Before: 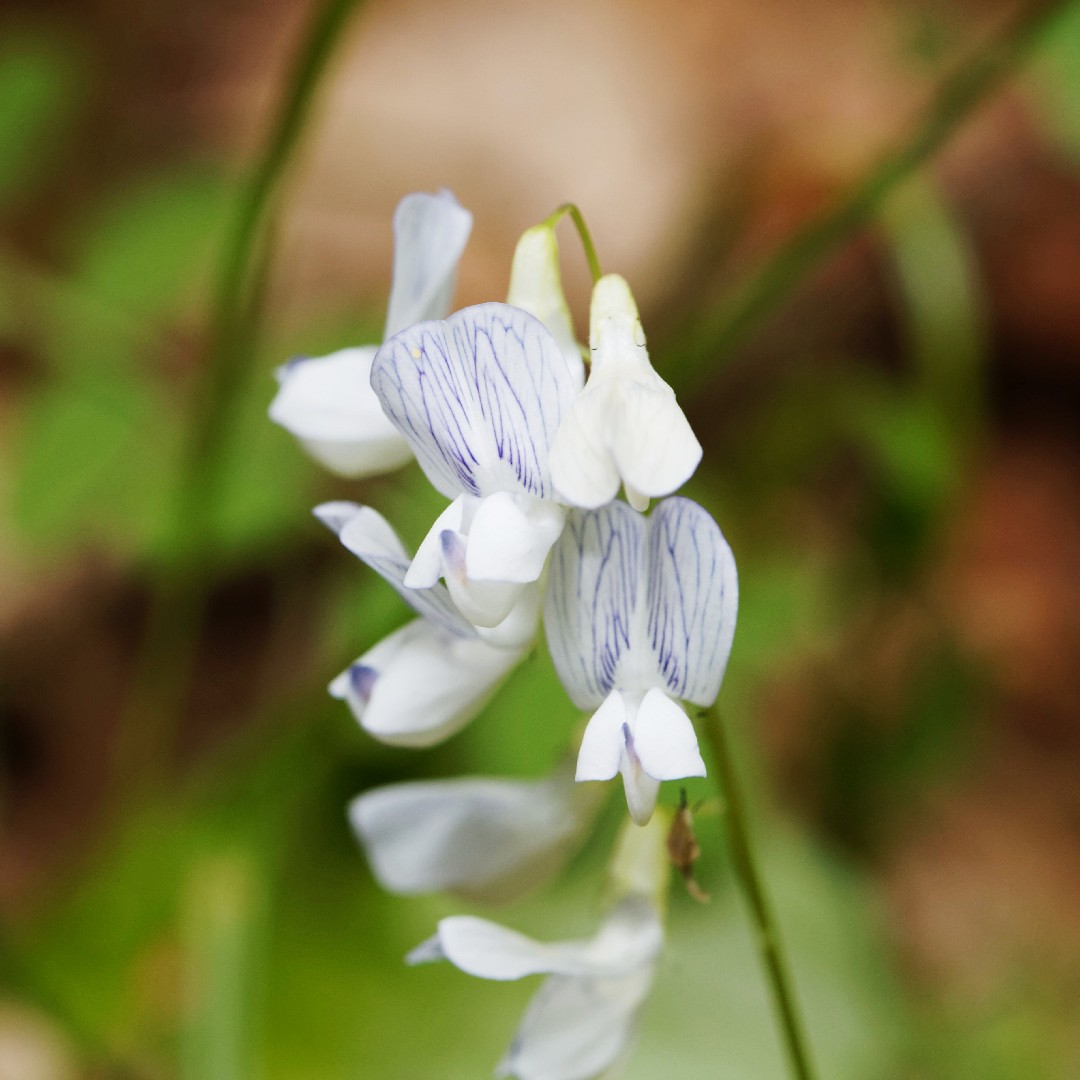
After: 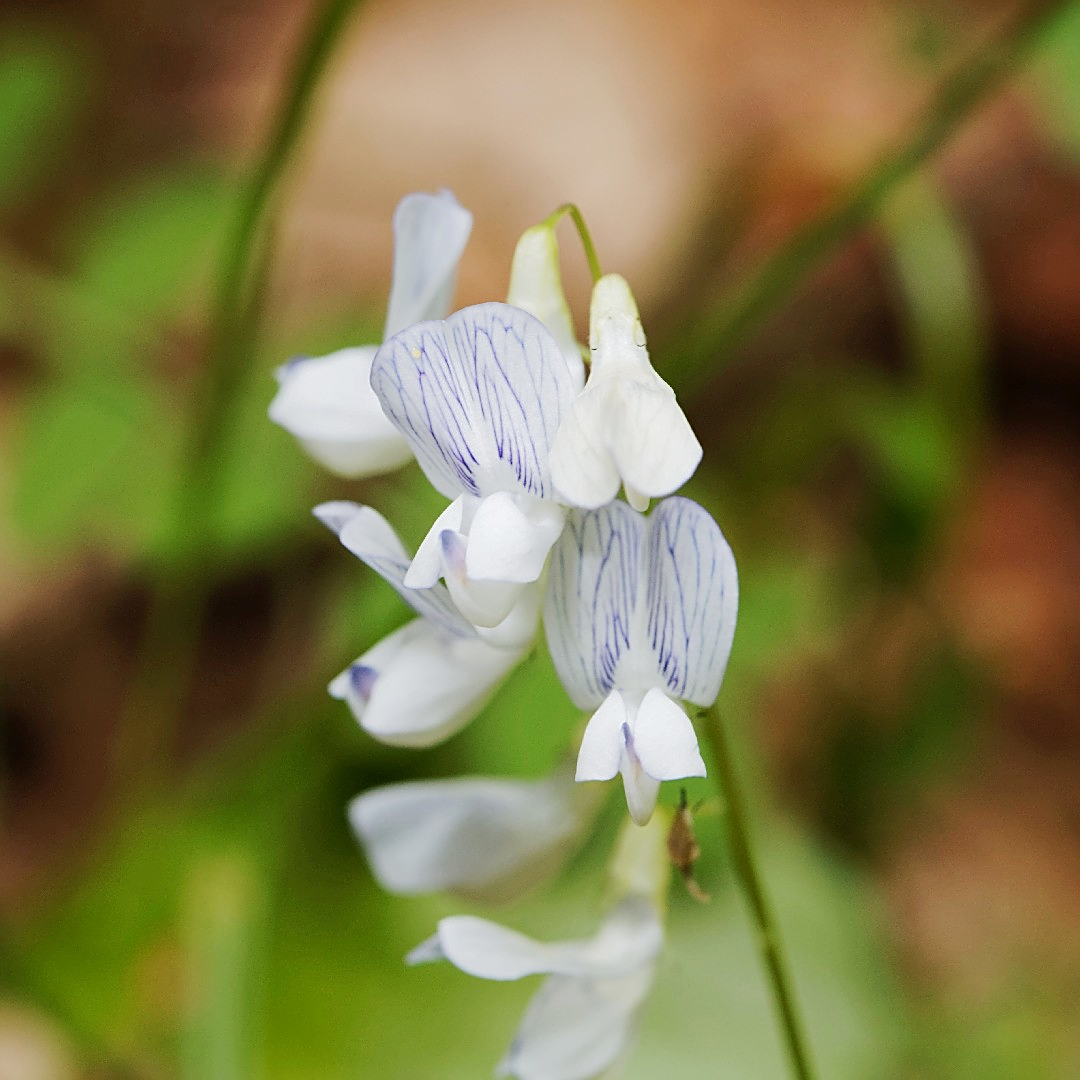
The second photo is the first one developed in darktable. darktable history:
base curve: curves: ch0 [(0, 0) (0.235, 0.266) (0.503, 0.496) (0.786, 0.72) (1, 1)]
sharpen: on, module defaults
